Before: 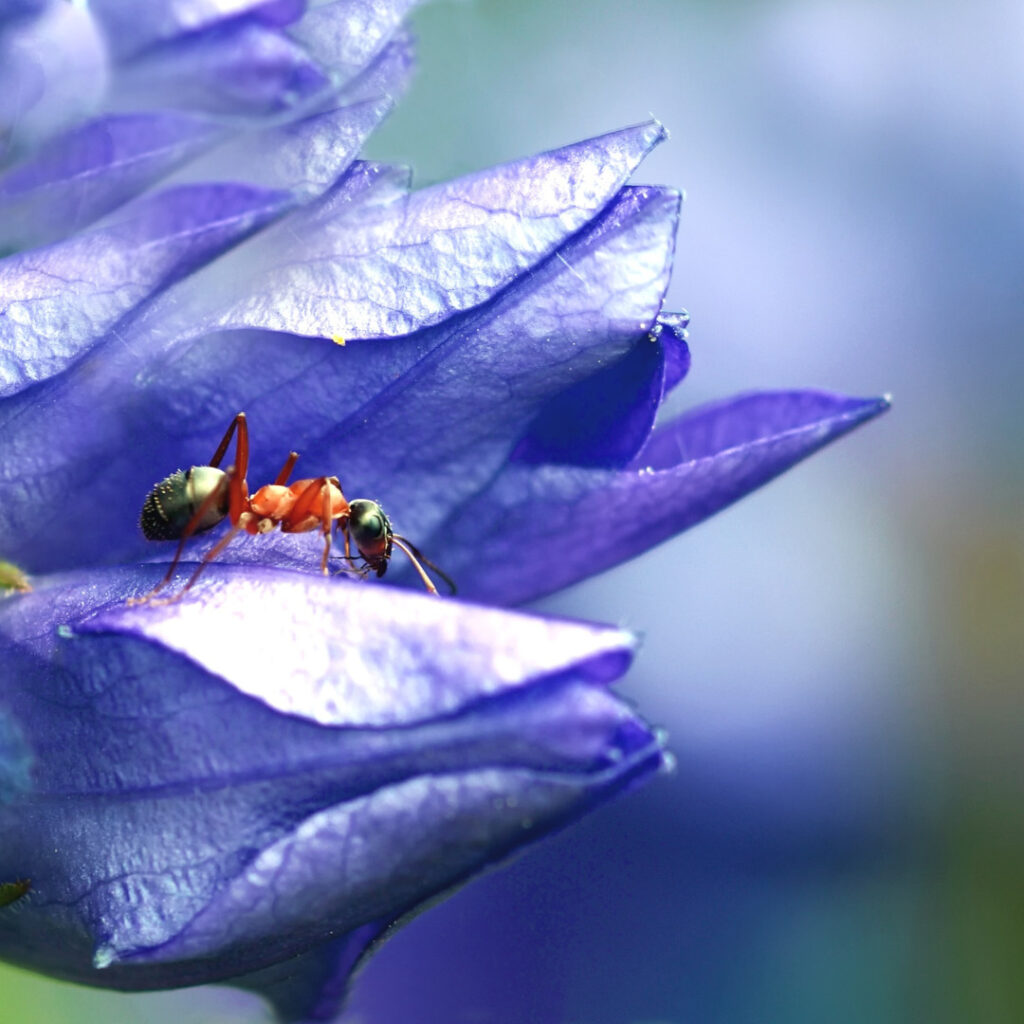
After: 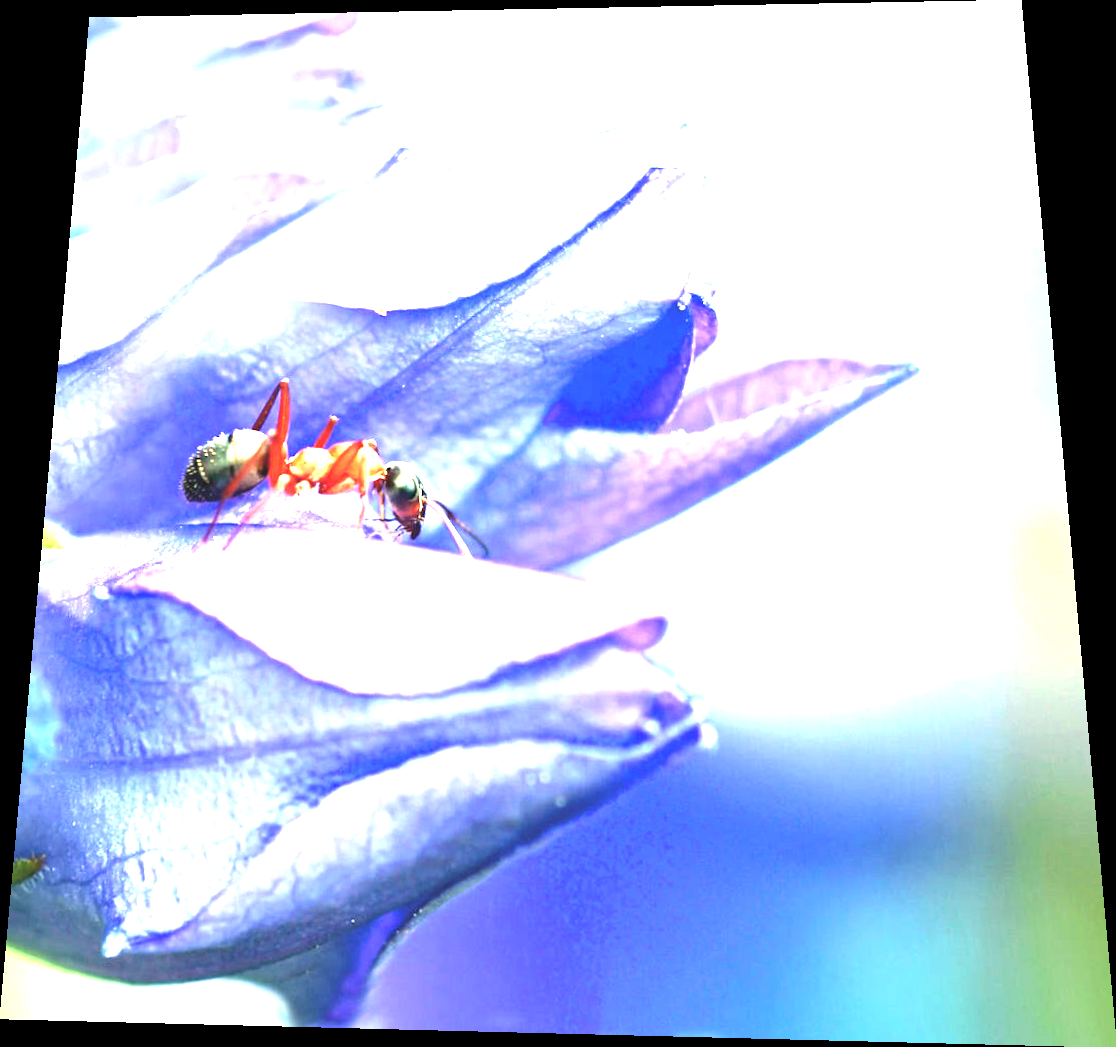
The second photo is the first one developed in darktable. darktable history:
rotate and perspective: rotation 0.128°, lens shift (vertical) -0.181, lens shift (horizontal) -0.044, shear 0.001, automatic cropping off
exposure: exposure 2.25 EV, compensate highlight preservation false
levels: levels [0, 0.43, 0.859]
